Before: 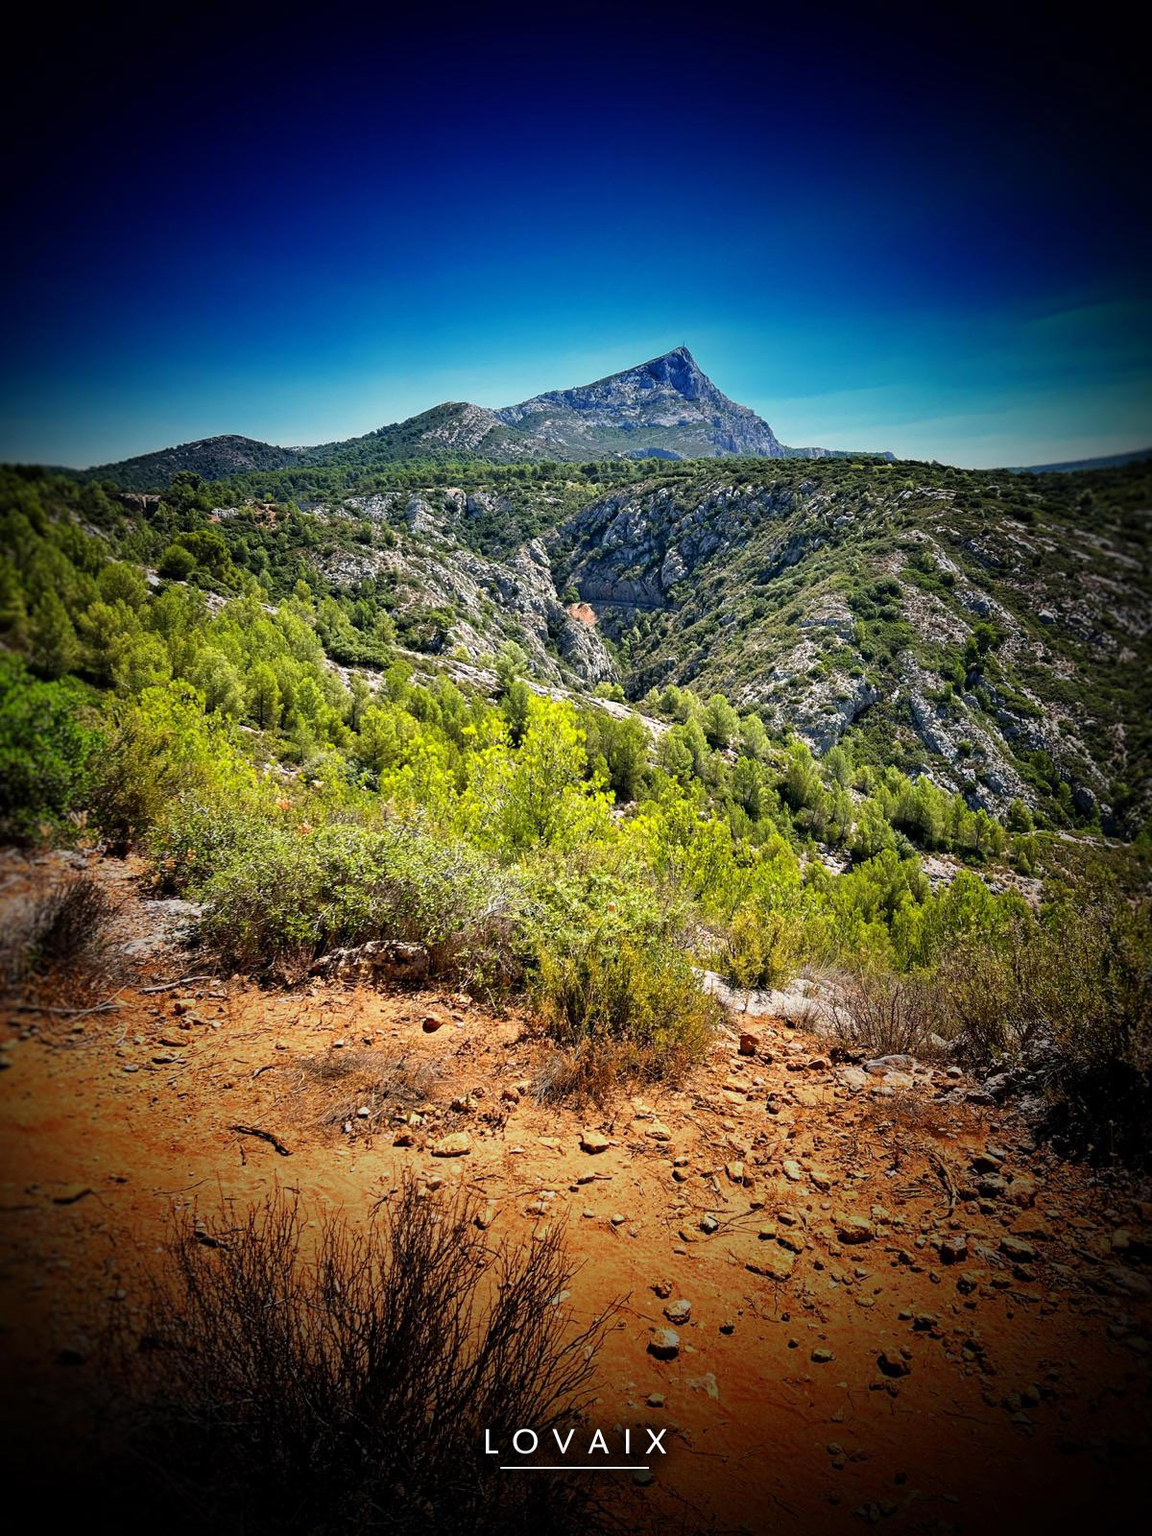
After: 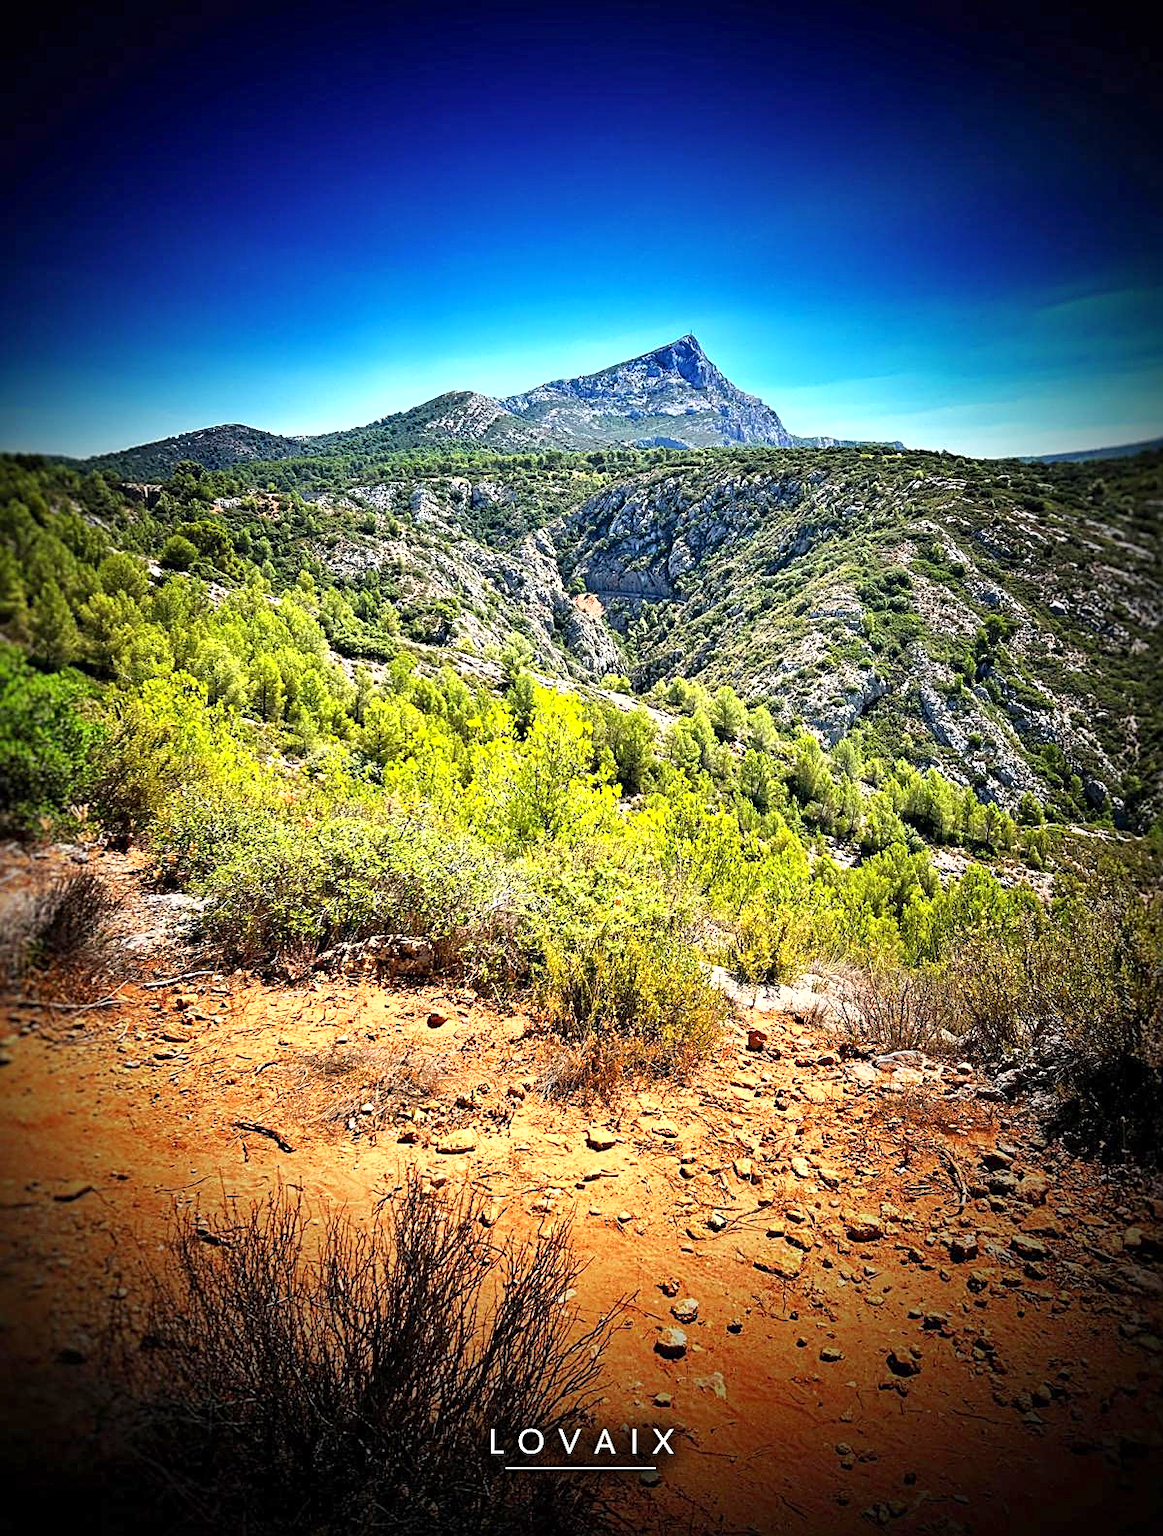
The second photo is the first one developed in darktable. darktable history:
shadows and highlights: radius 125.46, shadows 30.51, highlights -30.51, low approximation 0.01, soften with gaussian
exposure: exposure 0.943 EV, compensate highlight preservation false
crop: top 1.049%, right 0.001%
sharpen: on, module defaults
